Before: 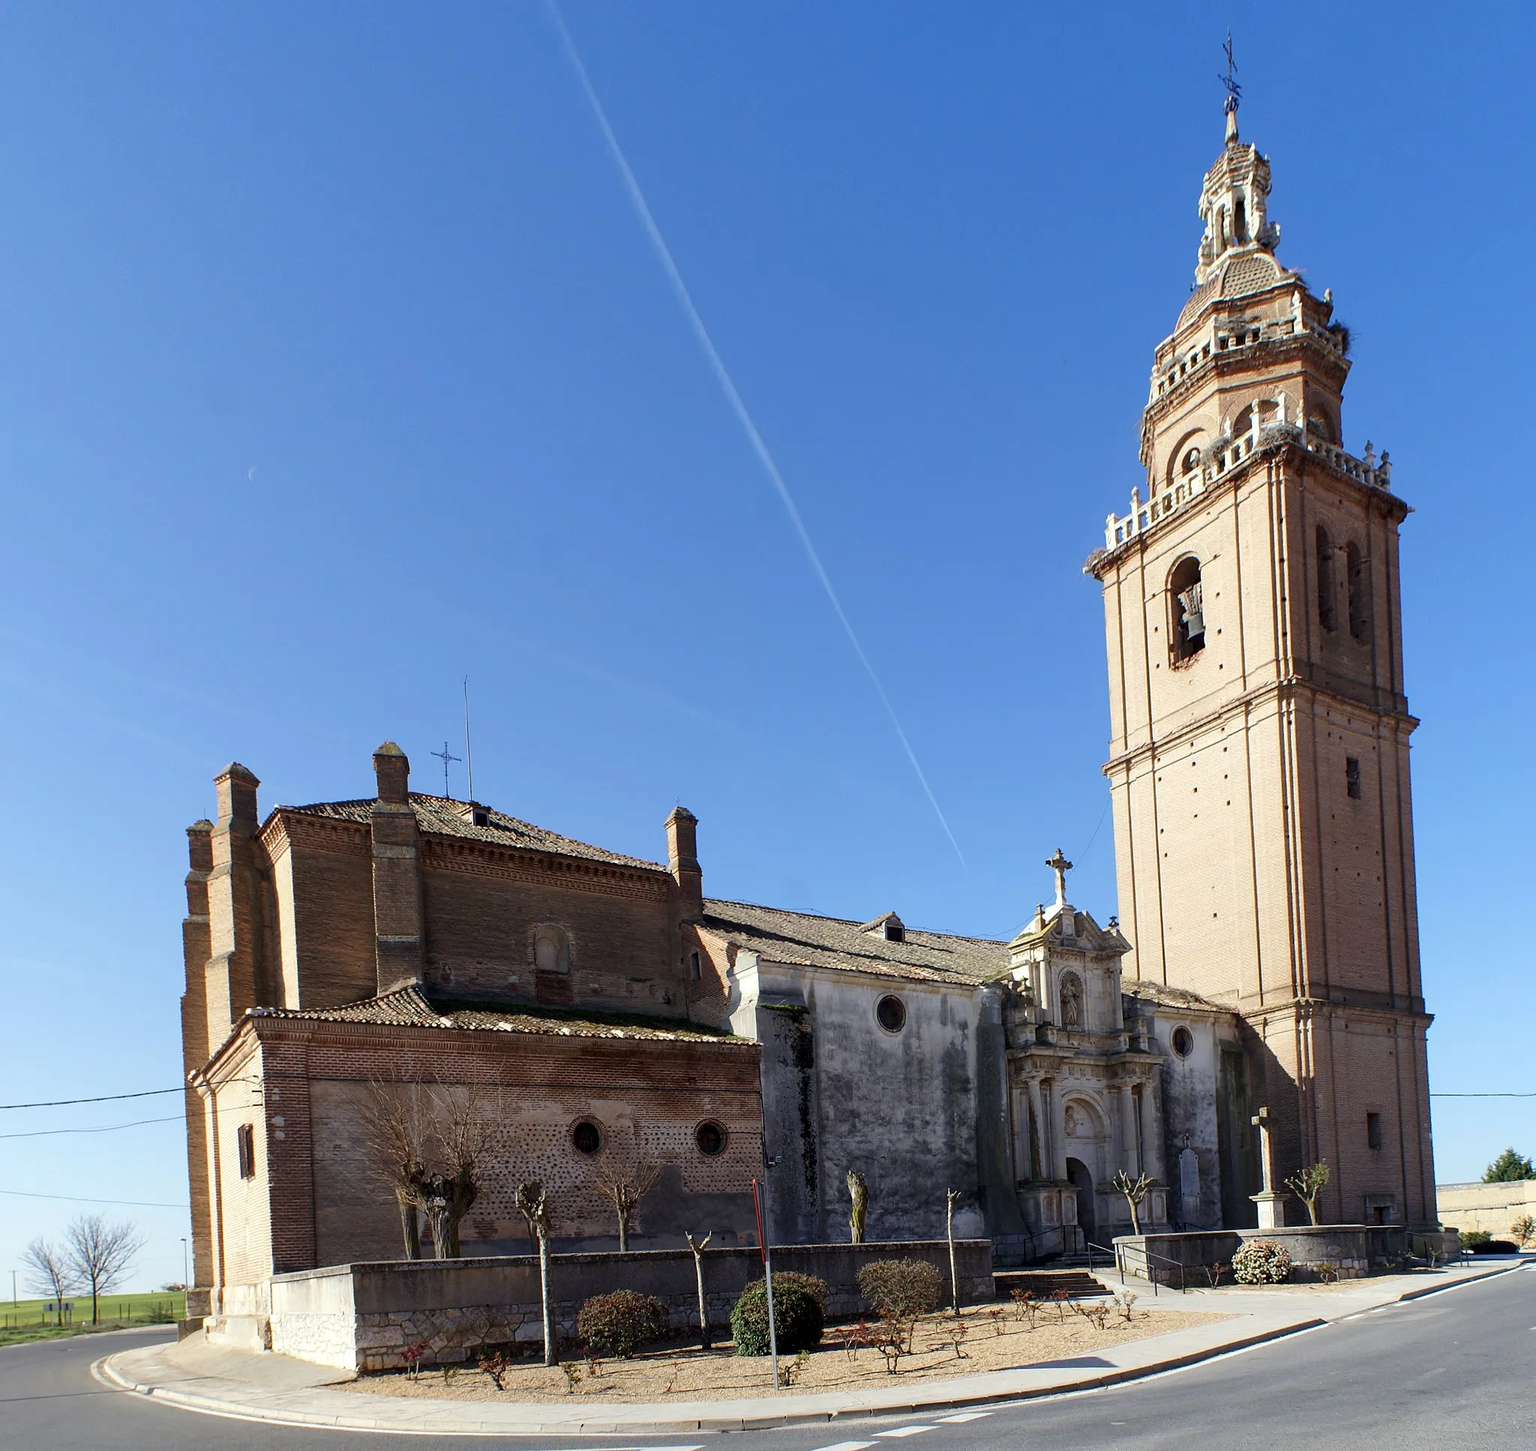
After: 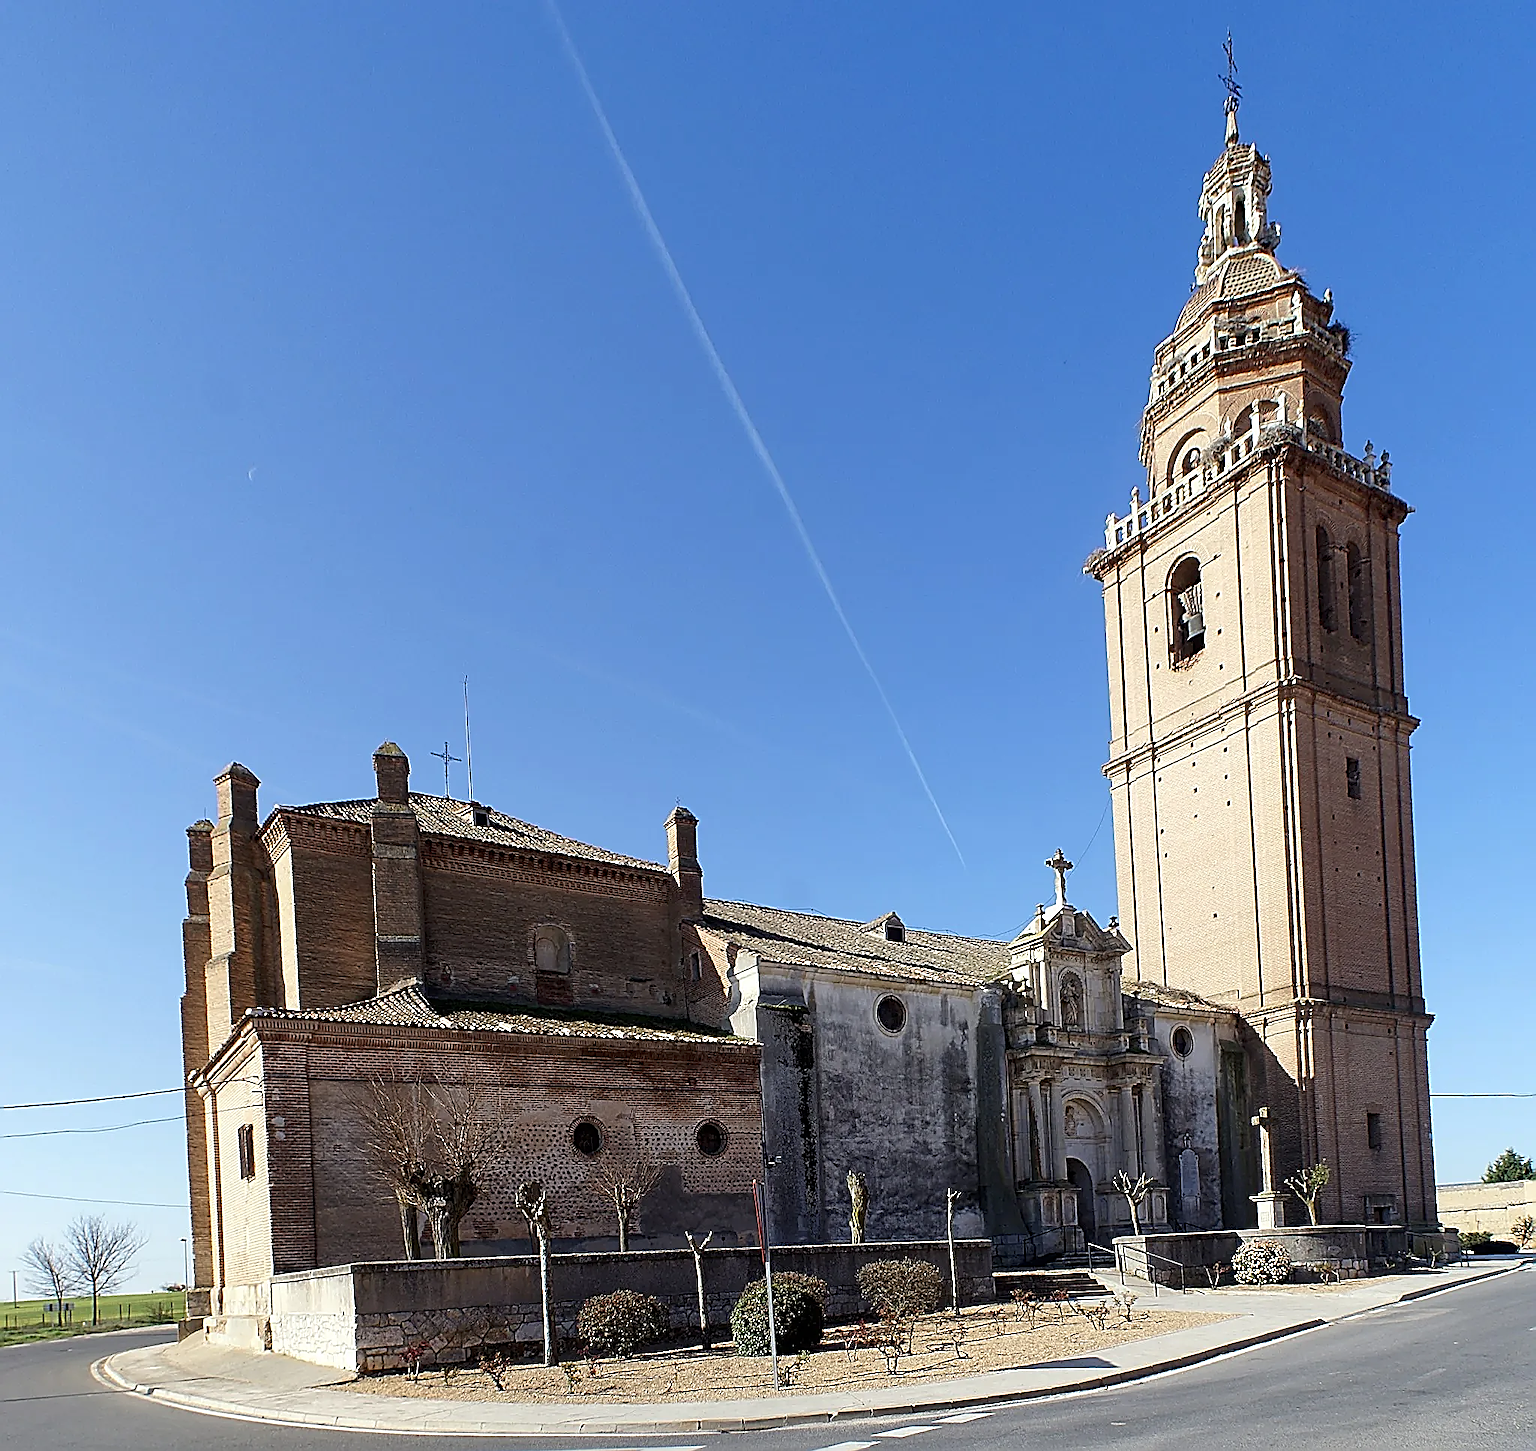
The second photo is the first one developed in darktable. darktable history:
sharpen: amount 1.867
